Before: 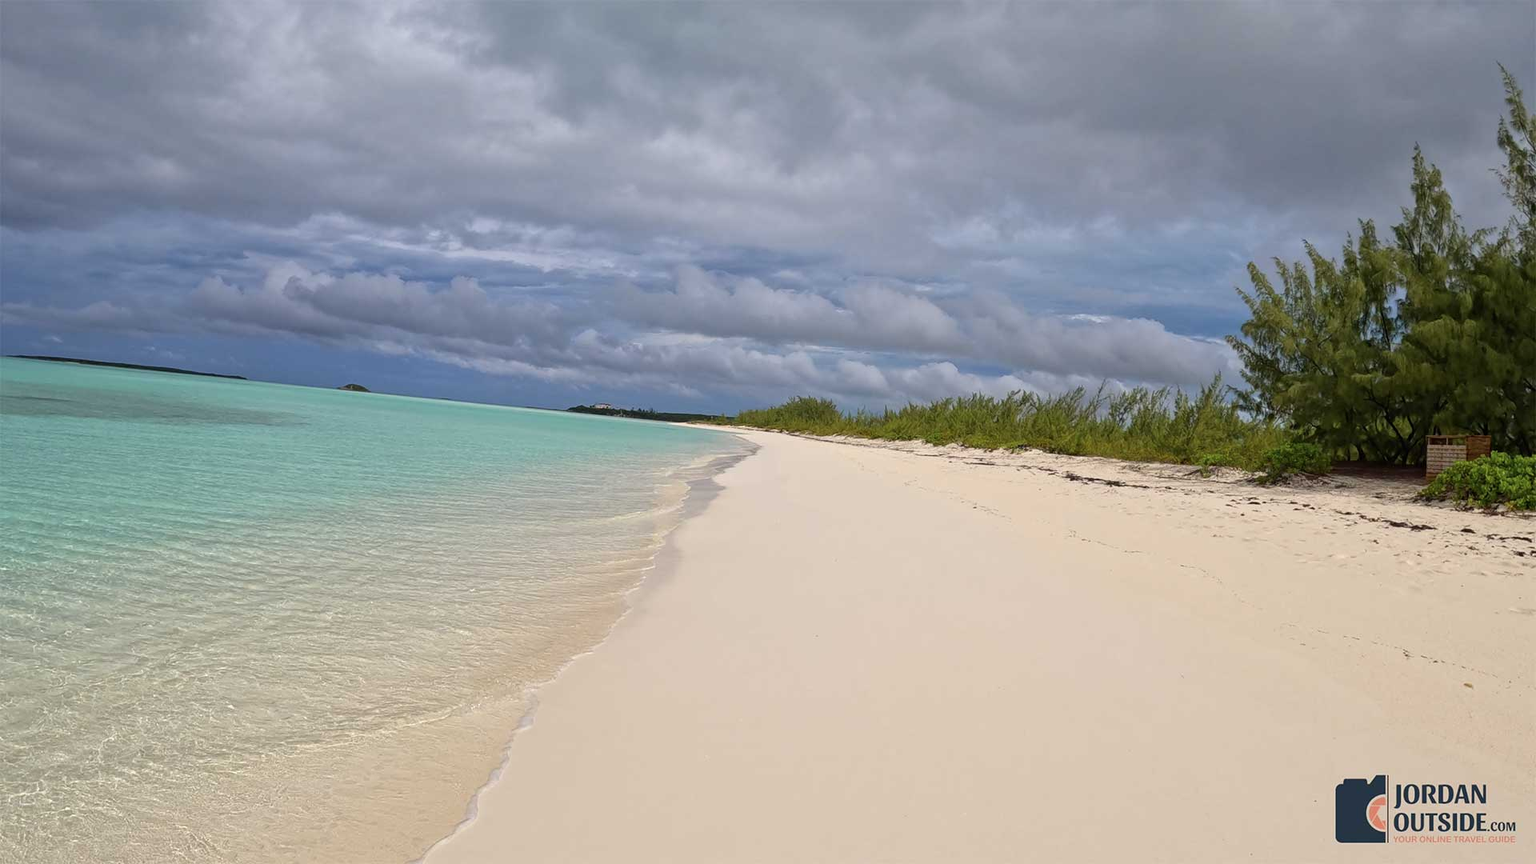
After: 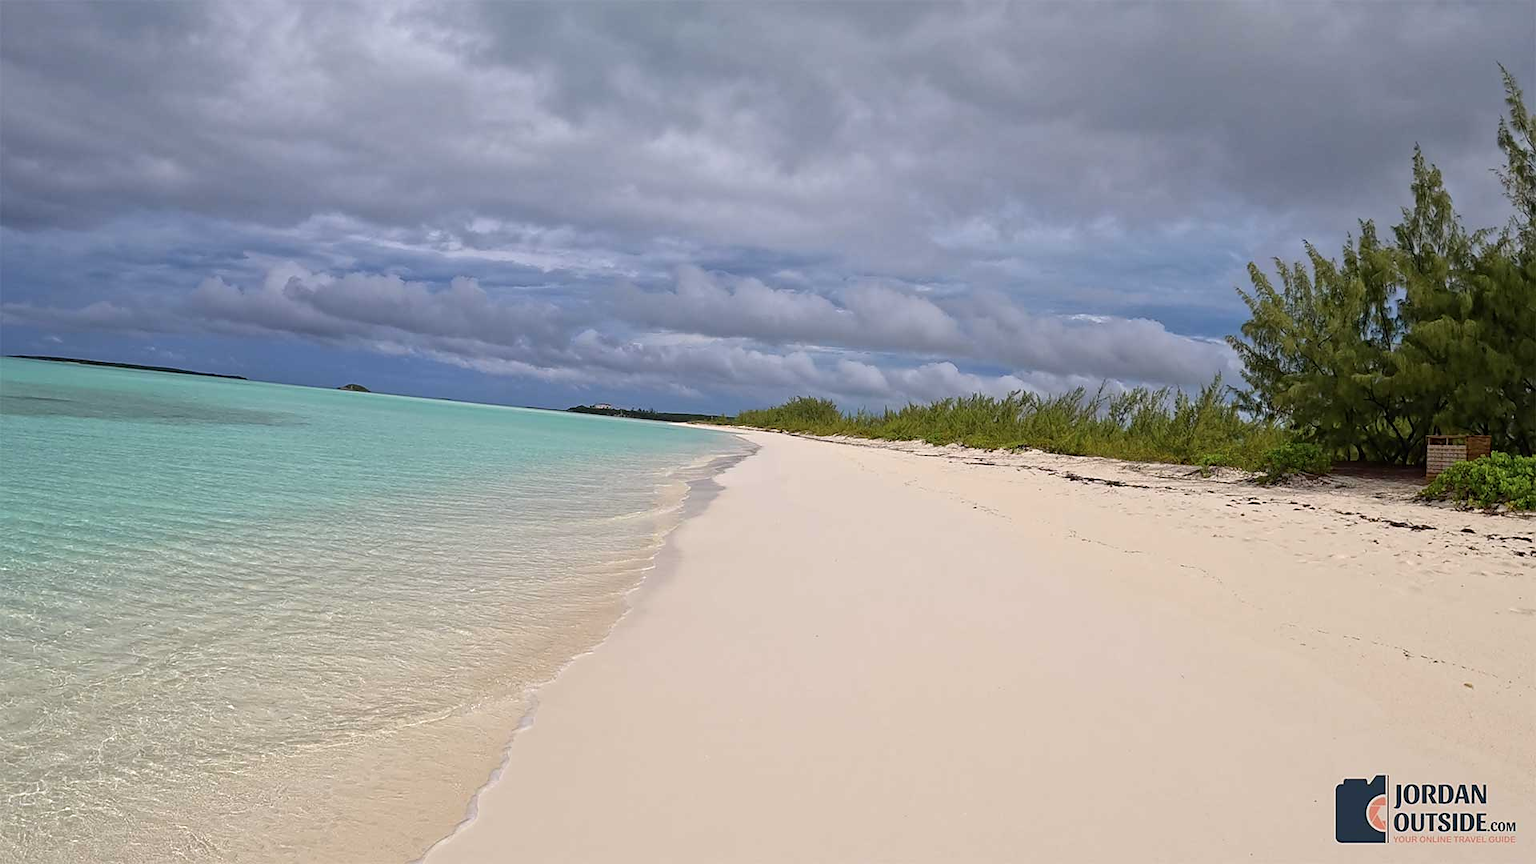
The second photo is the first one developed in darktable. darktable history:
white balance: red 1.004, blue 1.024
sharpen: radius 1.864, amount 0.398, threshold 1.271
